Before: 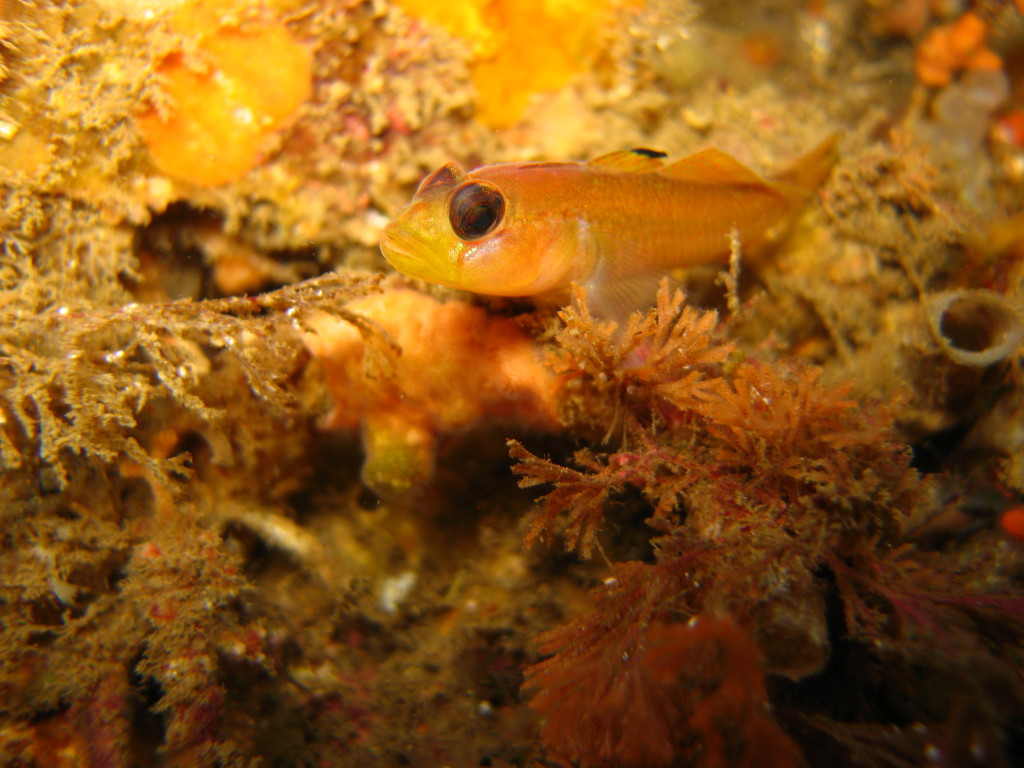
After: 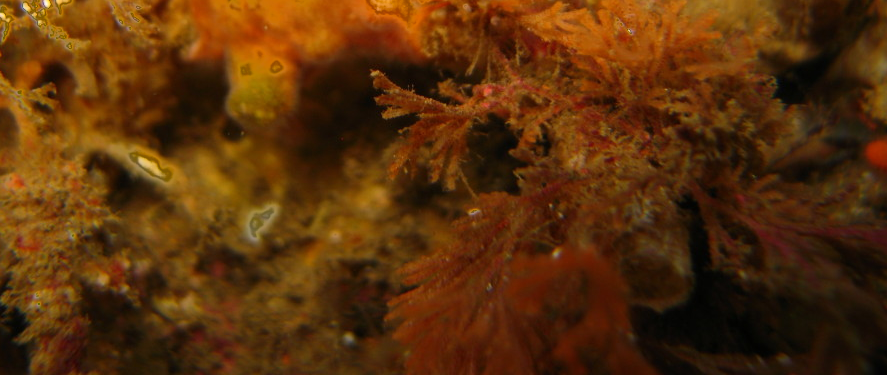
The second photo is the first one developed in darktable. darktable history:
crop and rotate: left 13.306%, top 48.129%, bottom 2.928%
fill light: exposure -0.73 EV, center 0.69, width 2.2
